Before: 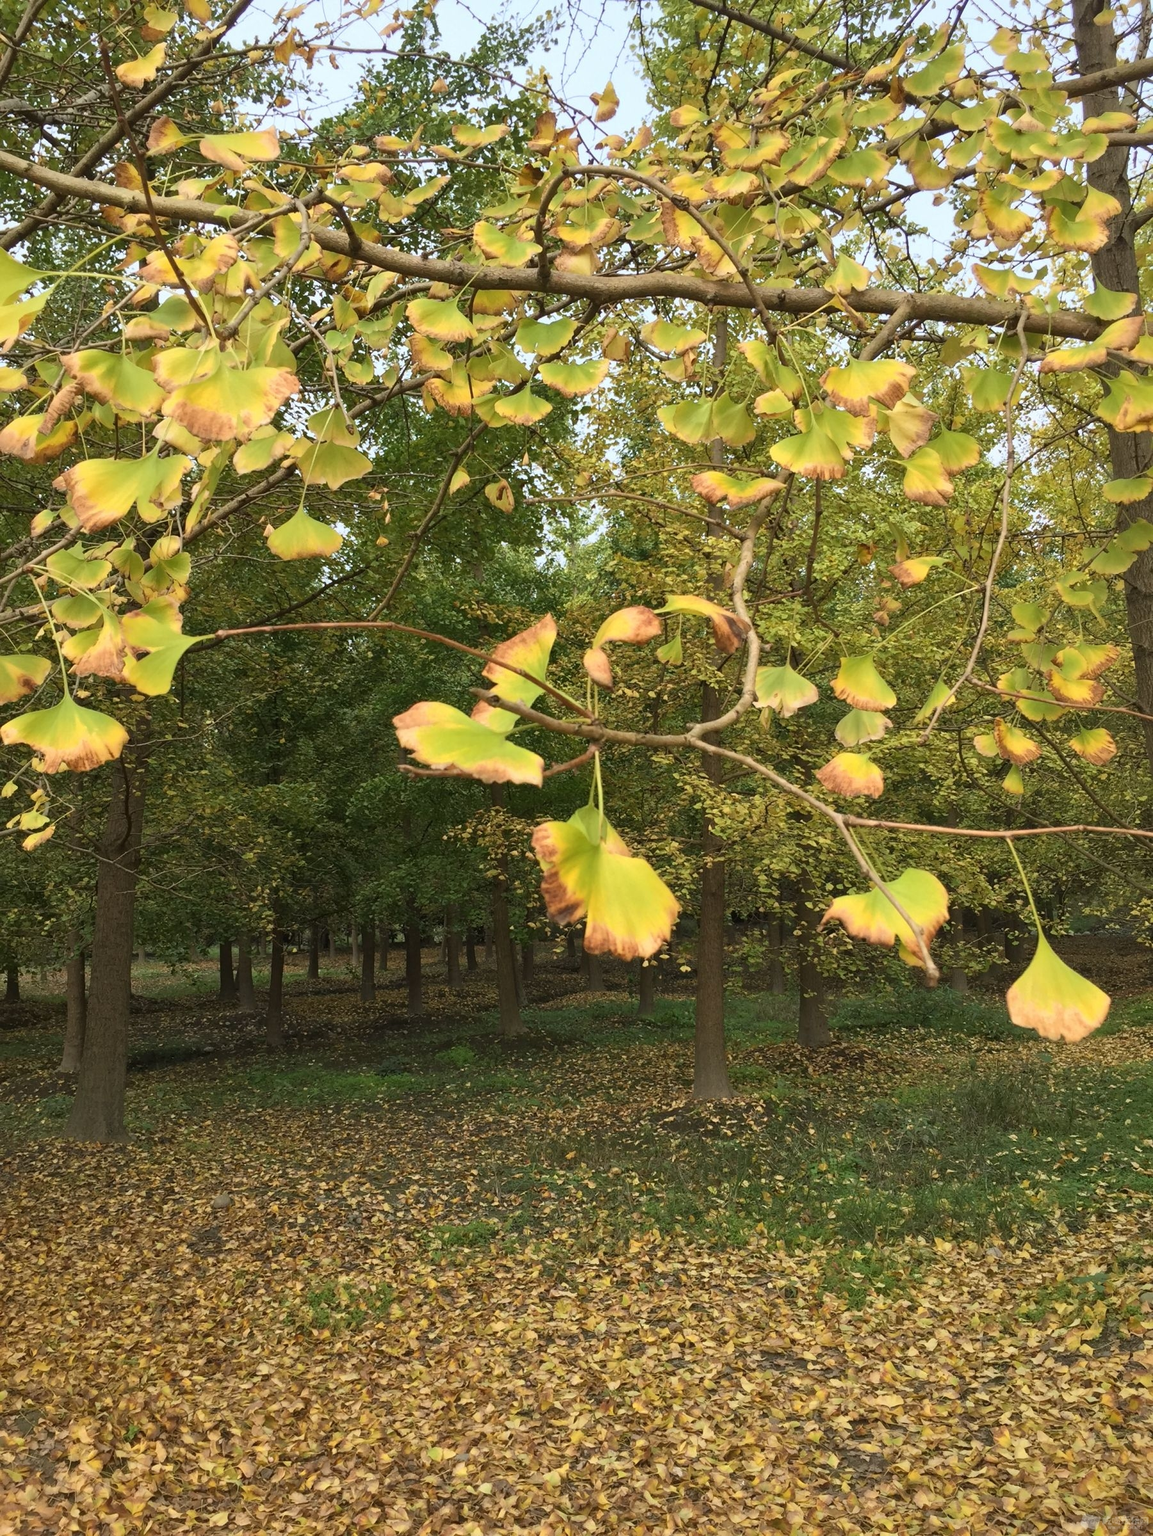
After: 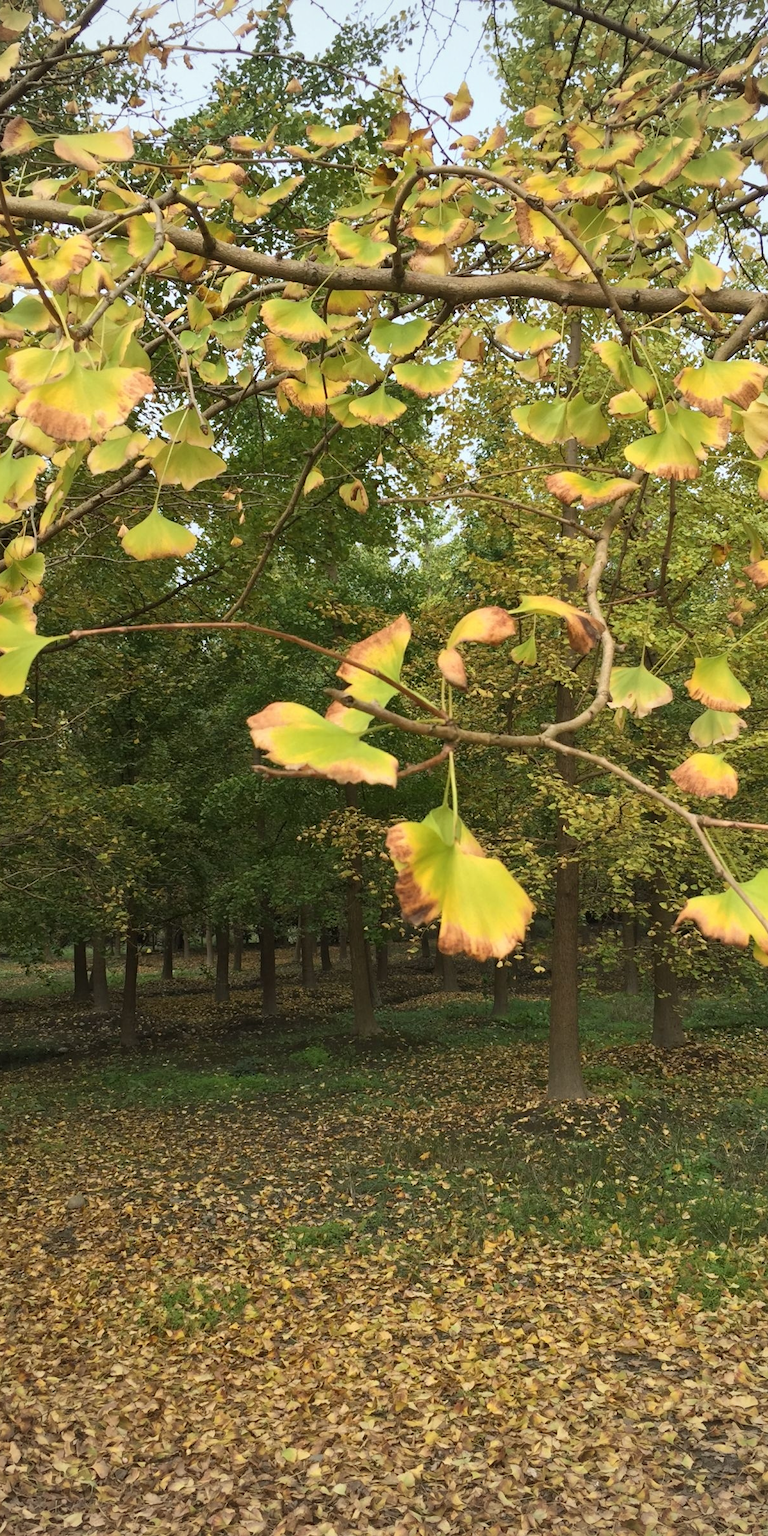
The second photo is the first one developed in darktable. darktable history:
crop and rotate: left 12.673%, right 20.66%
vignetting: brightness -0.167
